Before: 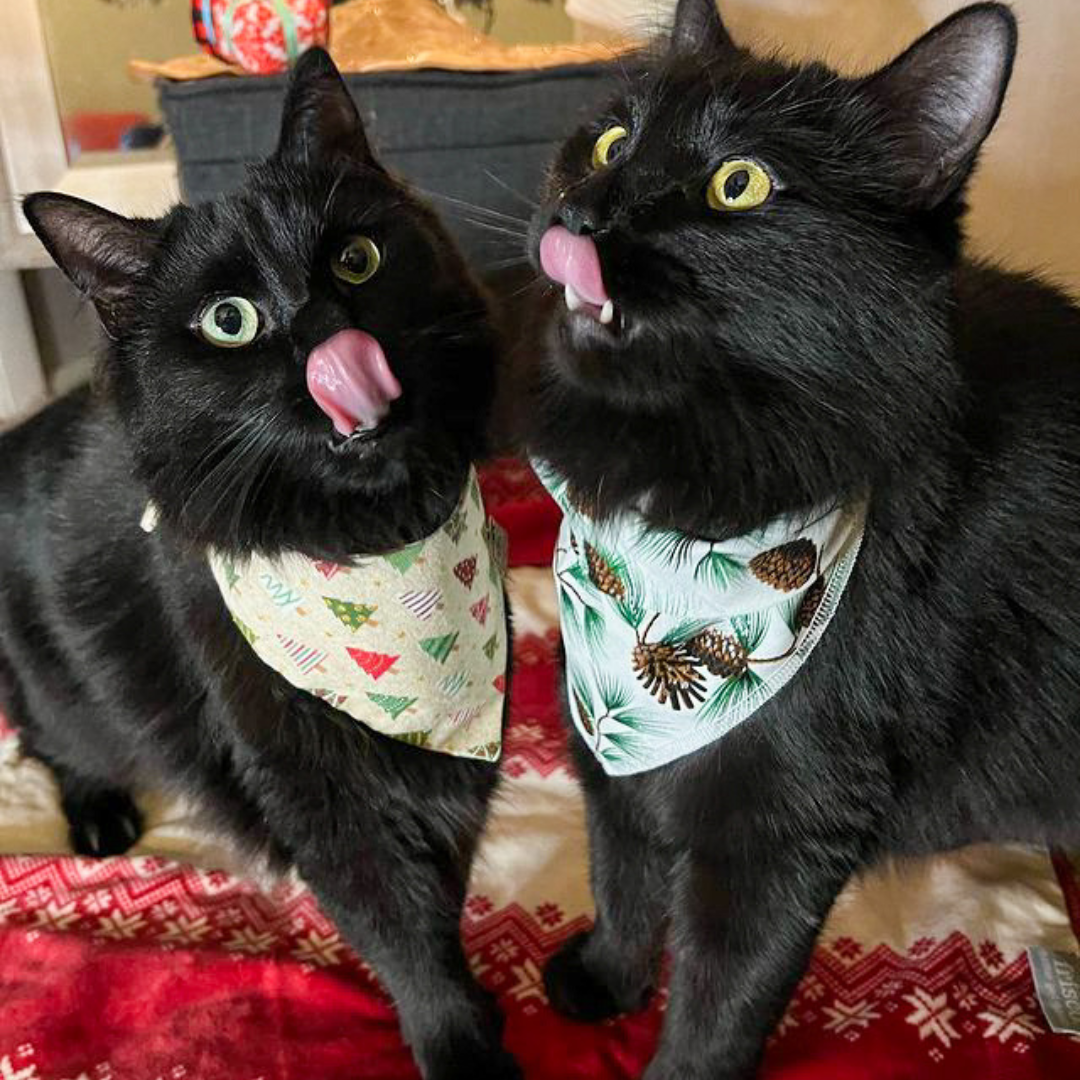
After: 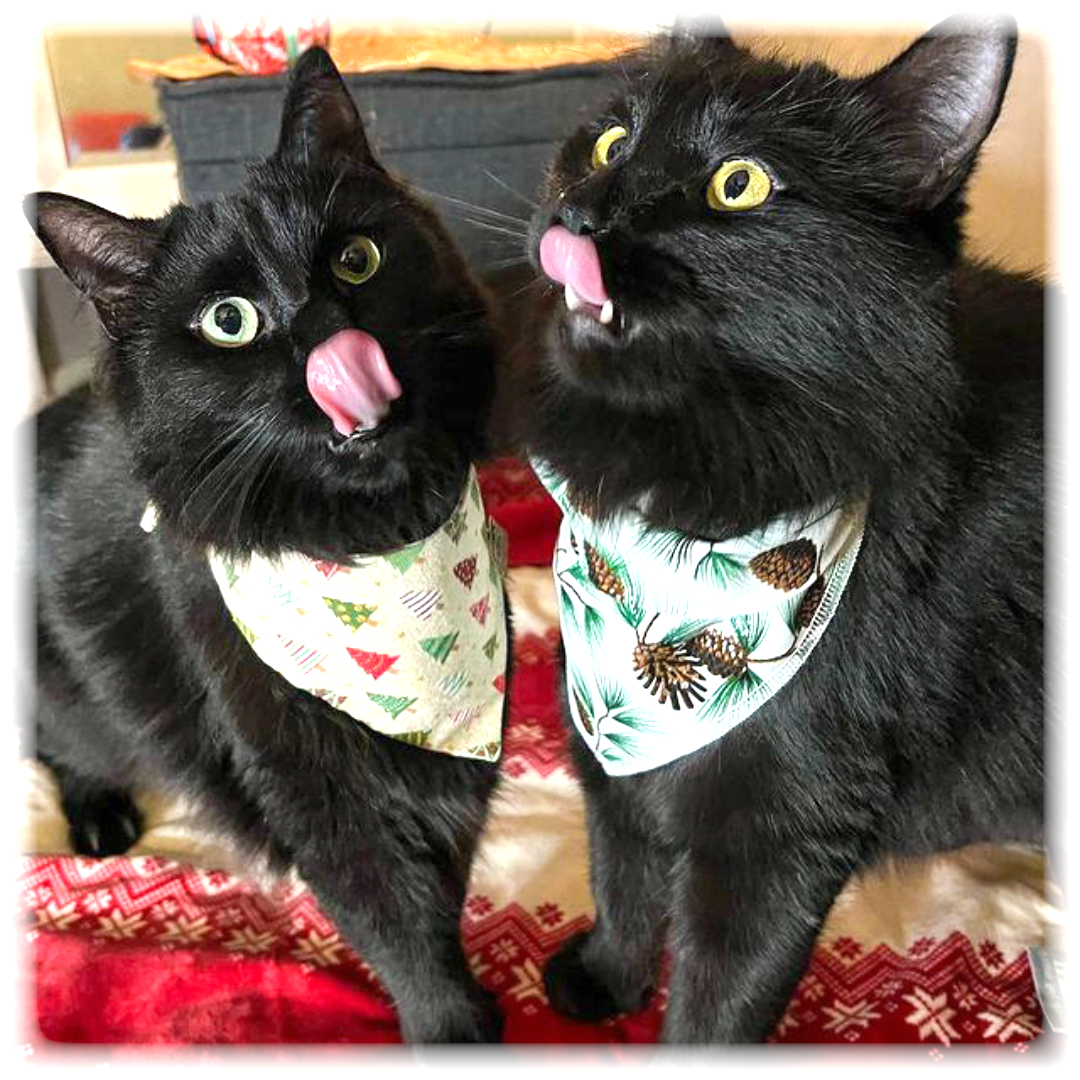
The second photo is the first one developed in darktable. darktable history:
vignetting: fall-off start 93%, fall-off radius 5%, brightness 1, saturation -0.49, automatic ratio true, width/height ratio 1.332, shape 0.04, unbound false
exposure: black level correction 0, exposure 0.7 EV, compensate exposure bias true, compensate highlight preservation false
